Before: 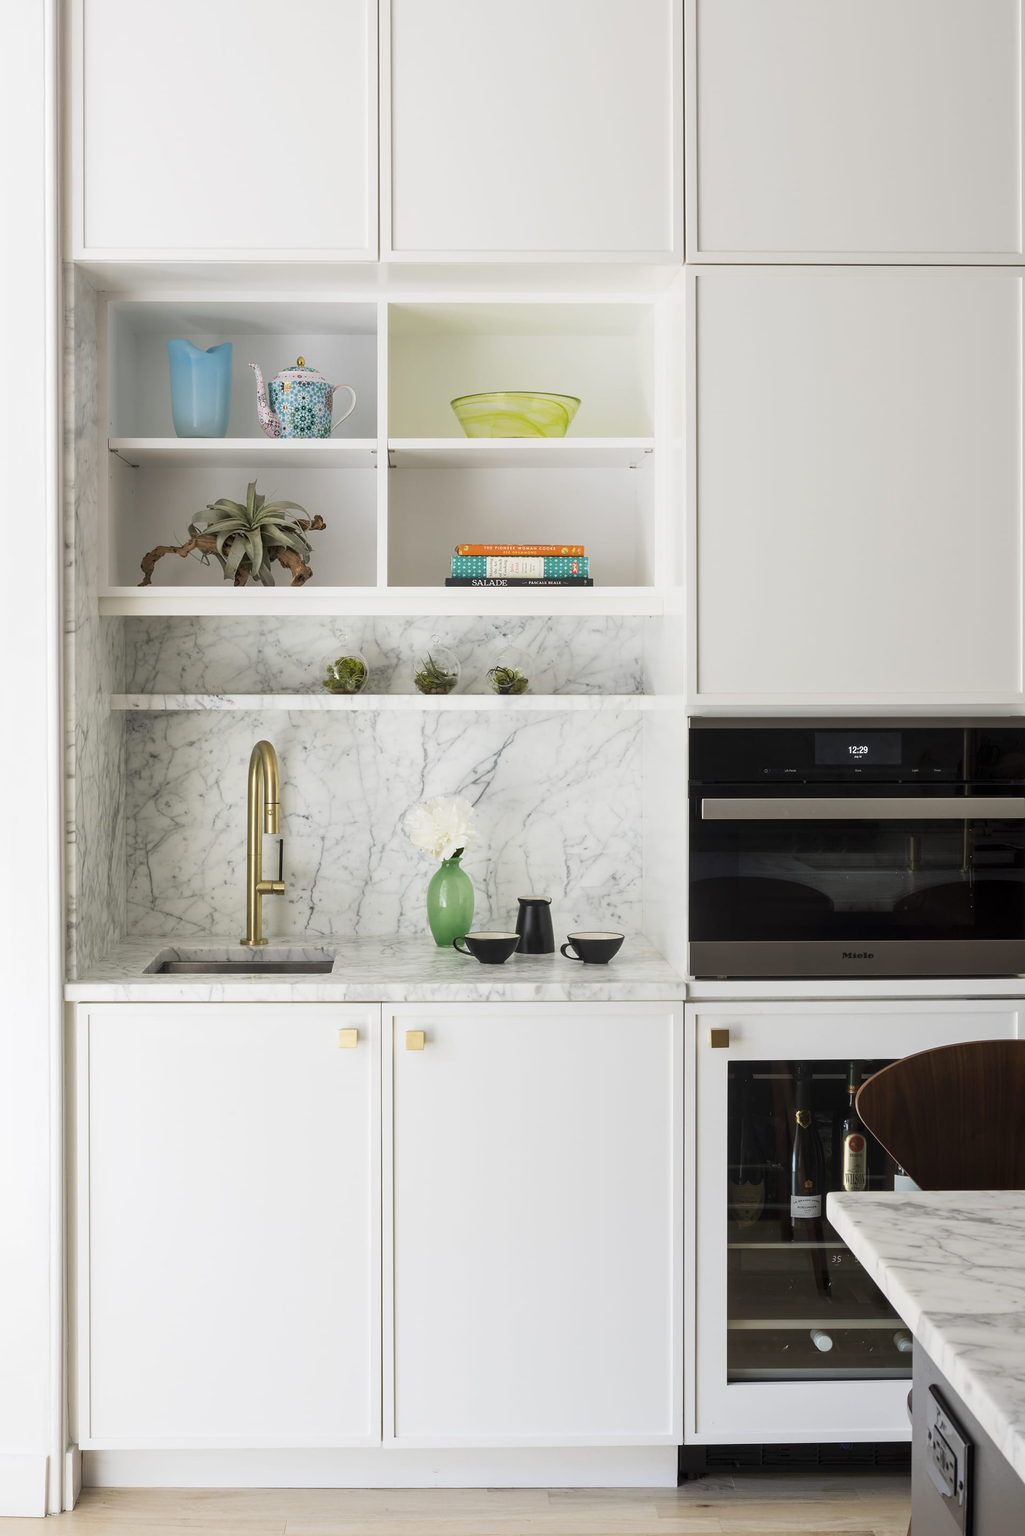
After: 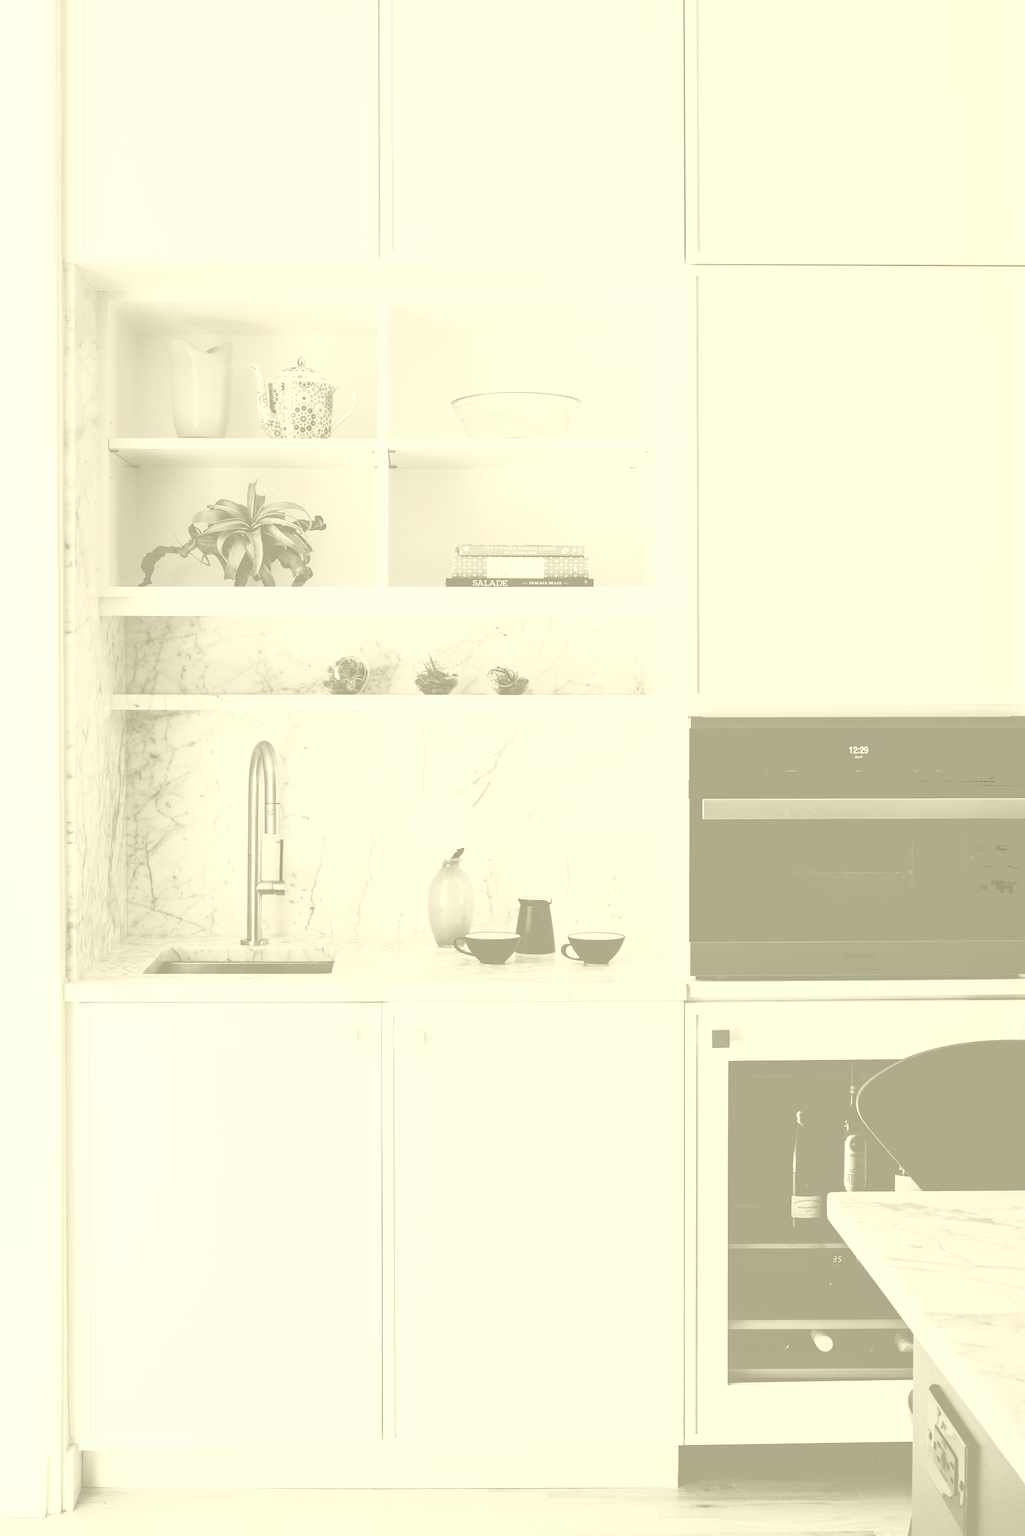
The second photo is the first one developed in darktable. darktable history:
tone curve: curves: ch0 [(0, 0) (0.003, 0.26) (0.011, 0.26) (0.025, 0.26) (0.044, 0.257) (0.069, 0.257) (0.1, 0.257) (0.136, 0.255) (0.177, 0.258) (0.224, 0.272) (0.277, 0.294) (0.335, 0.346) (0.399, 0.422) (0.468, 0.536) (0.543, 0.657) (0.623, 0.757) (0.709, 0.823) (0.801, 0.872) (0.898, 0.92) (1, 1)], preserve colors none
colorize: hue 43.2°, saturation 40%, version 1
